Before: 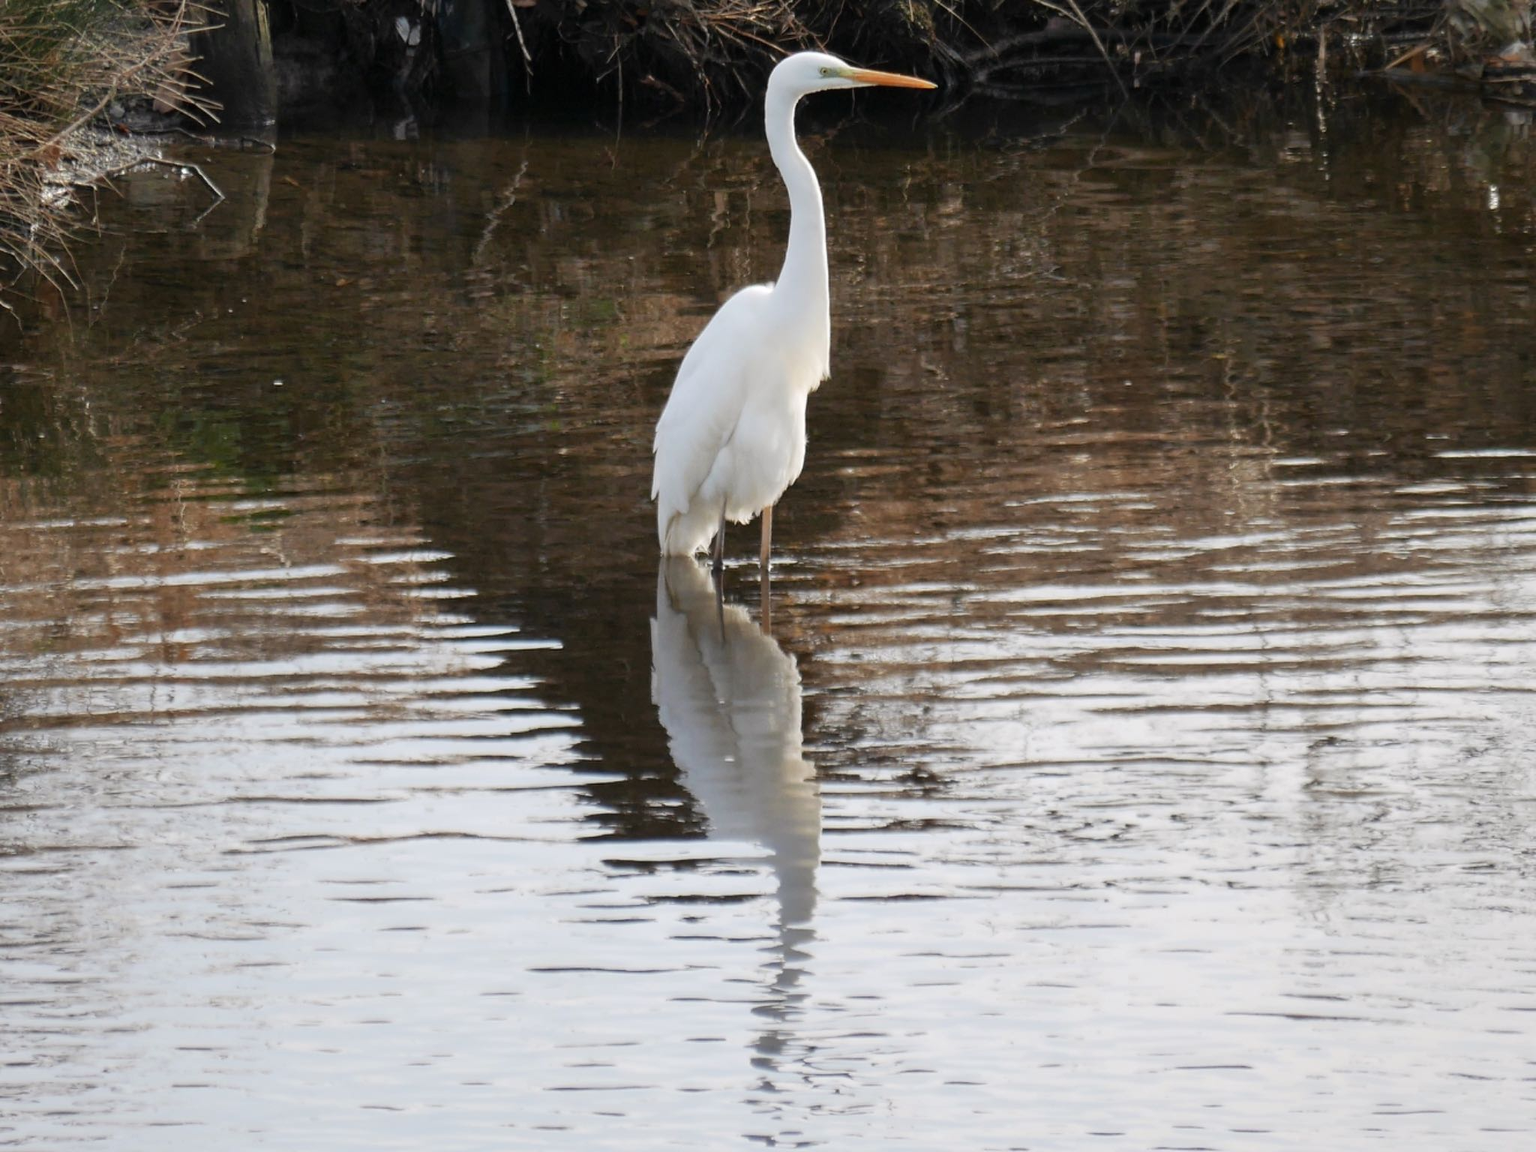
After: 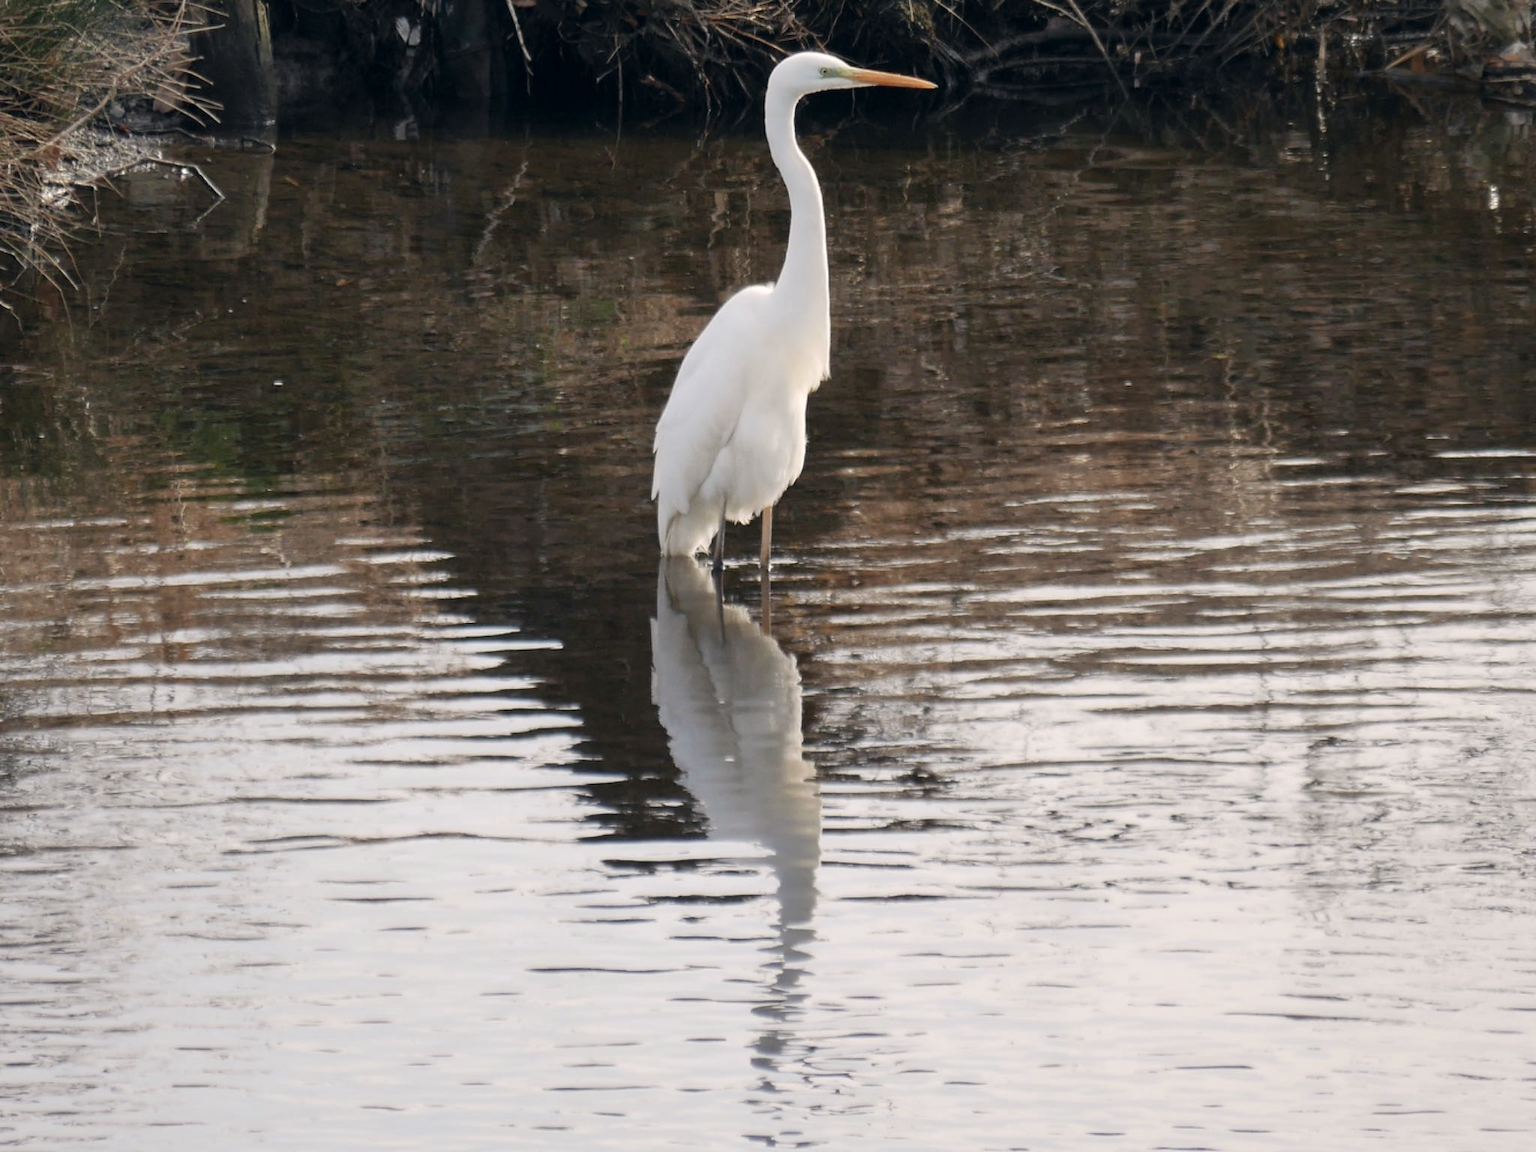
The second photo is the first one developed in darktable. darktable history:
color correction: highlights a* 2.89, highlights b* 5.01, shadows a* -1.85, shadows b* -4.86, saturation 0.824
